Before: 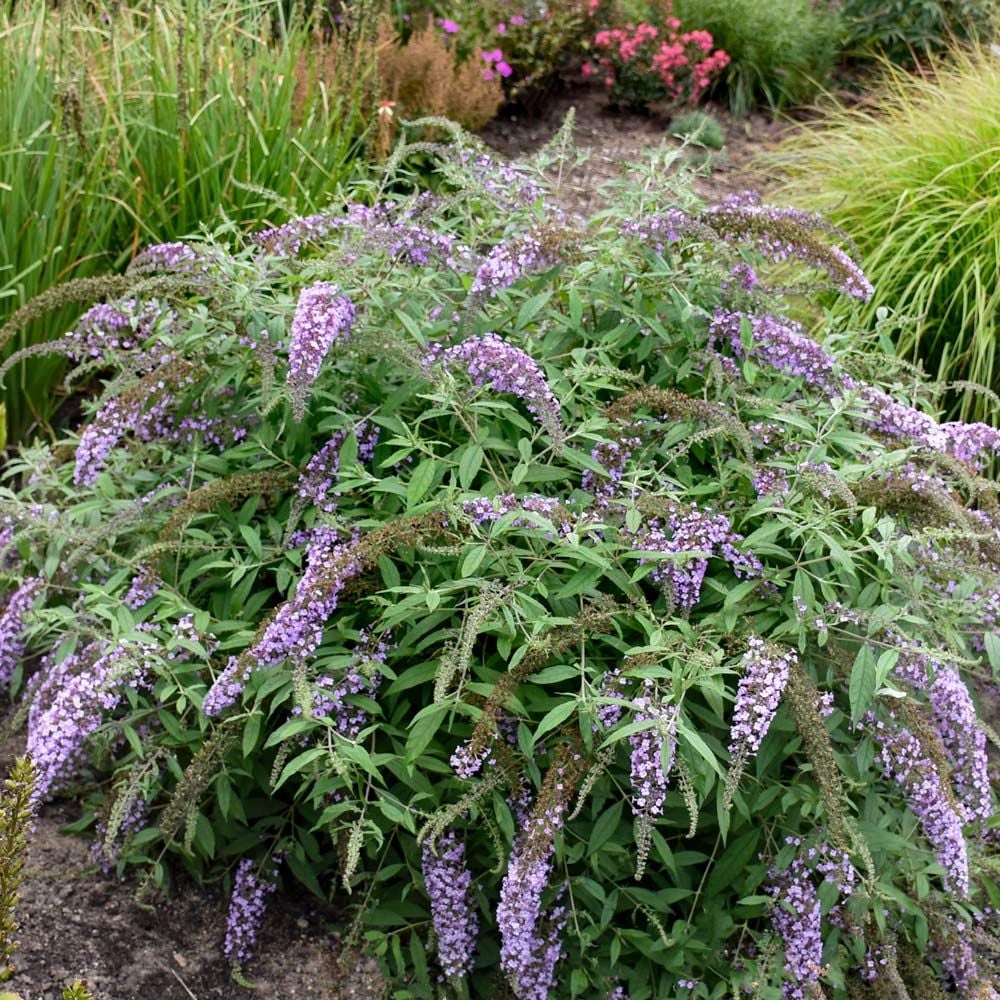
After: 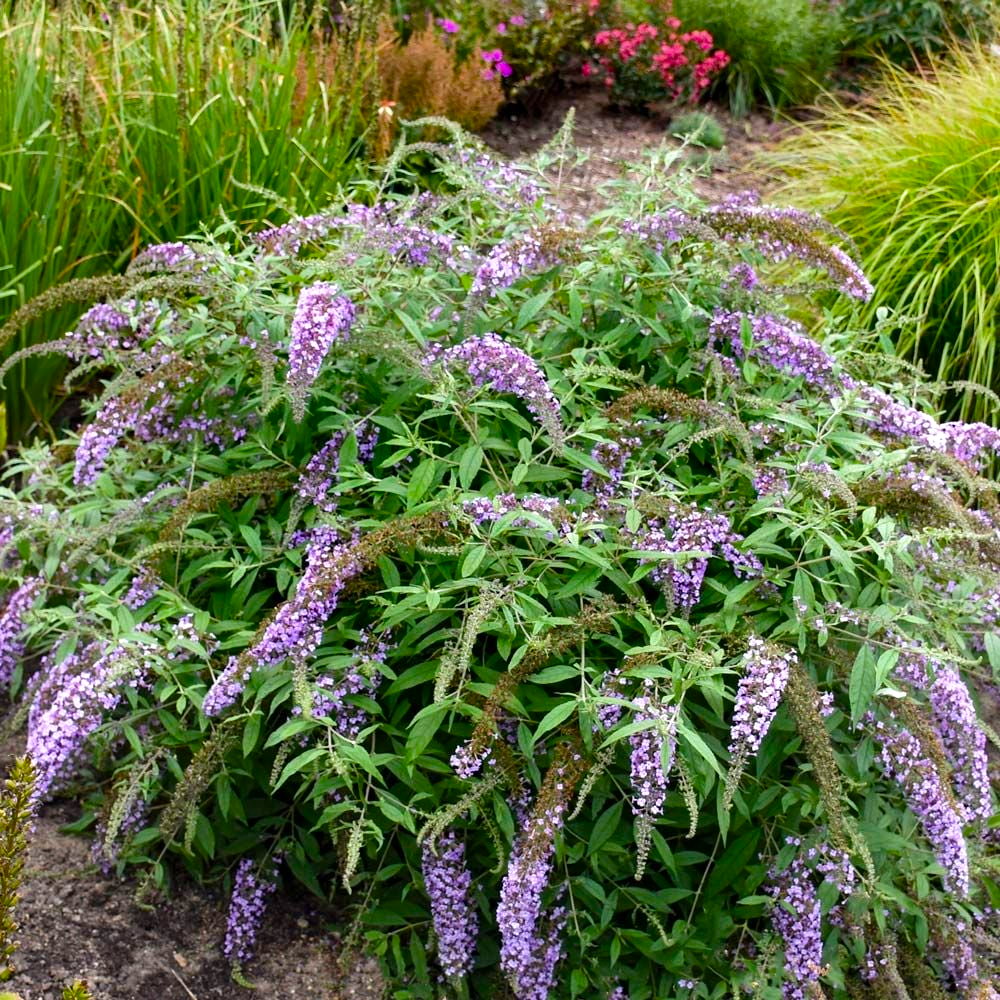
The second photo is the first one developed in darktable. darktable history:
color balance rgb: perceptual saturation grading › global saturation 19.204%, perceptual brilliance grading › global brilliance 11.536%, global vibrance 16.691%, saturation formula JzAzBz (2021)
